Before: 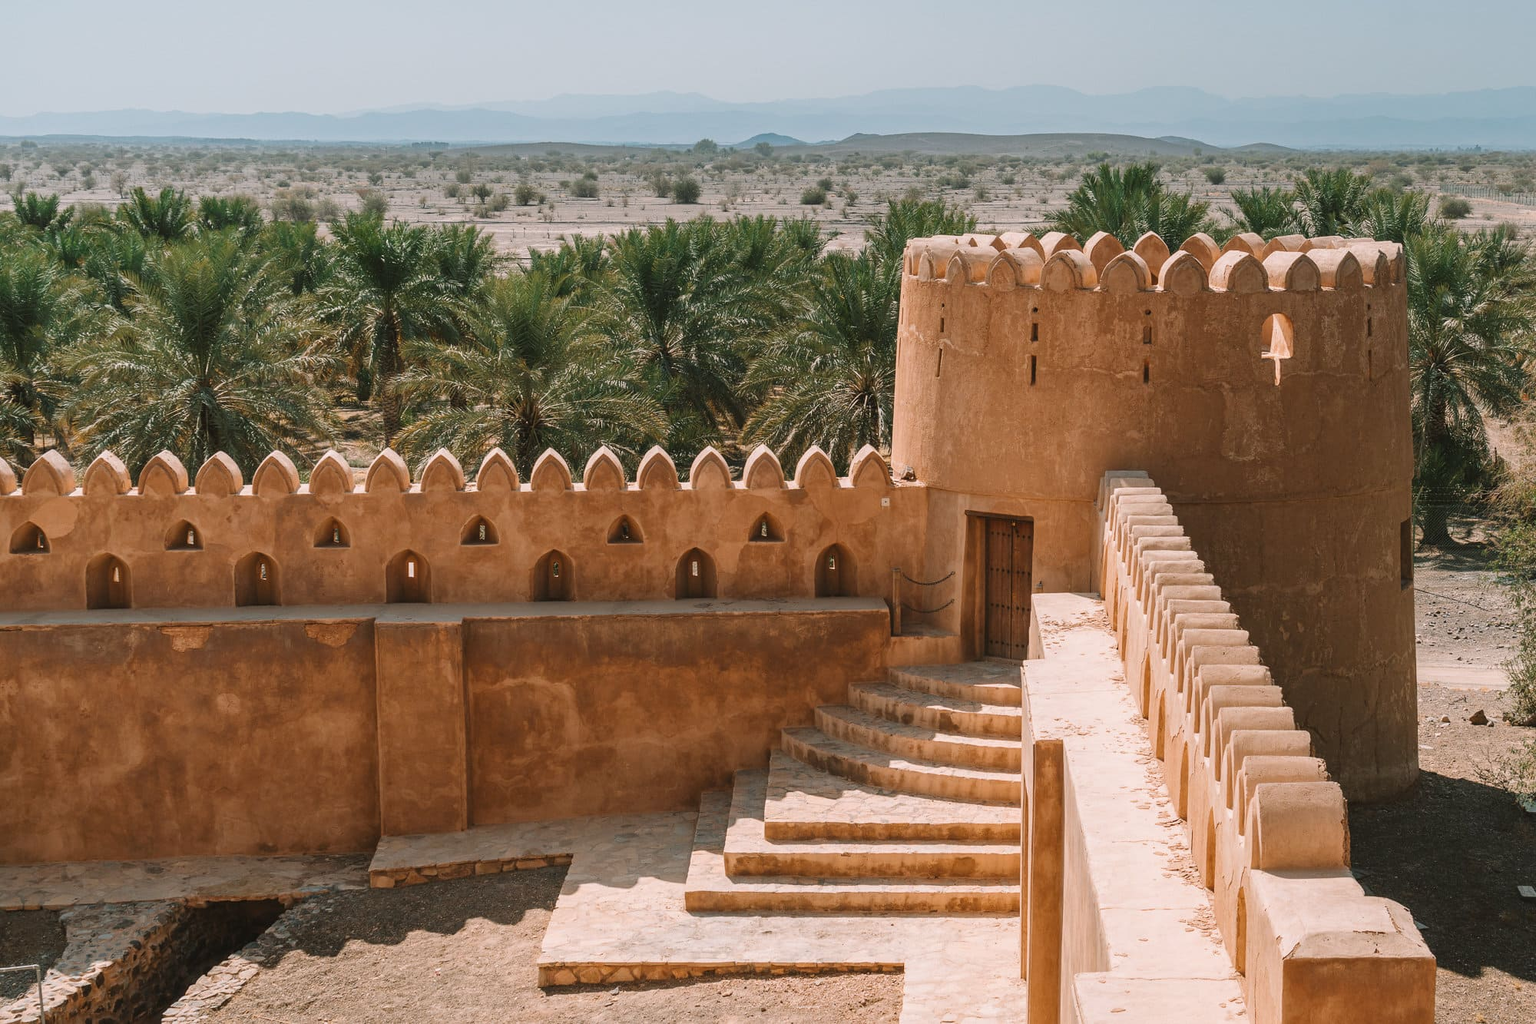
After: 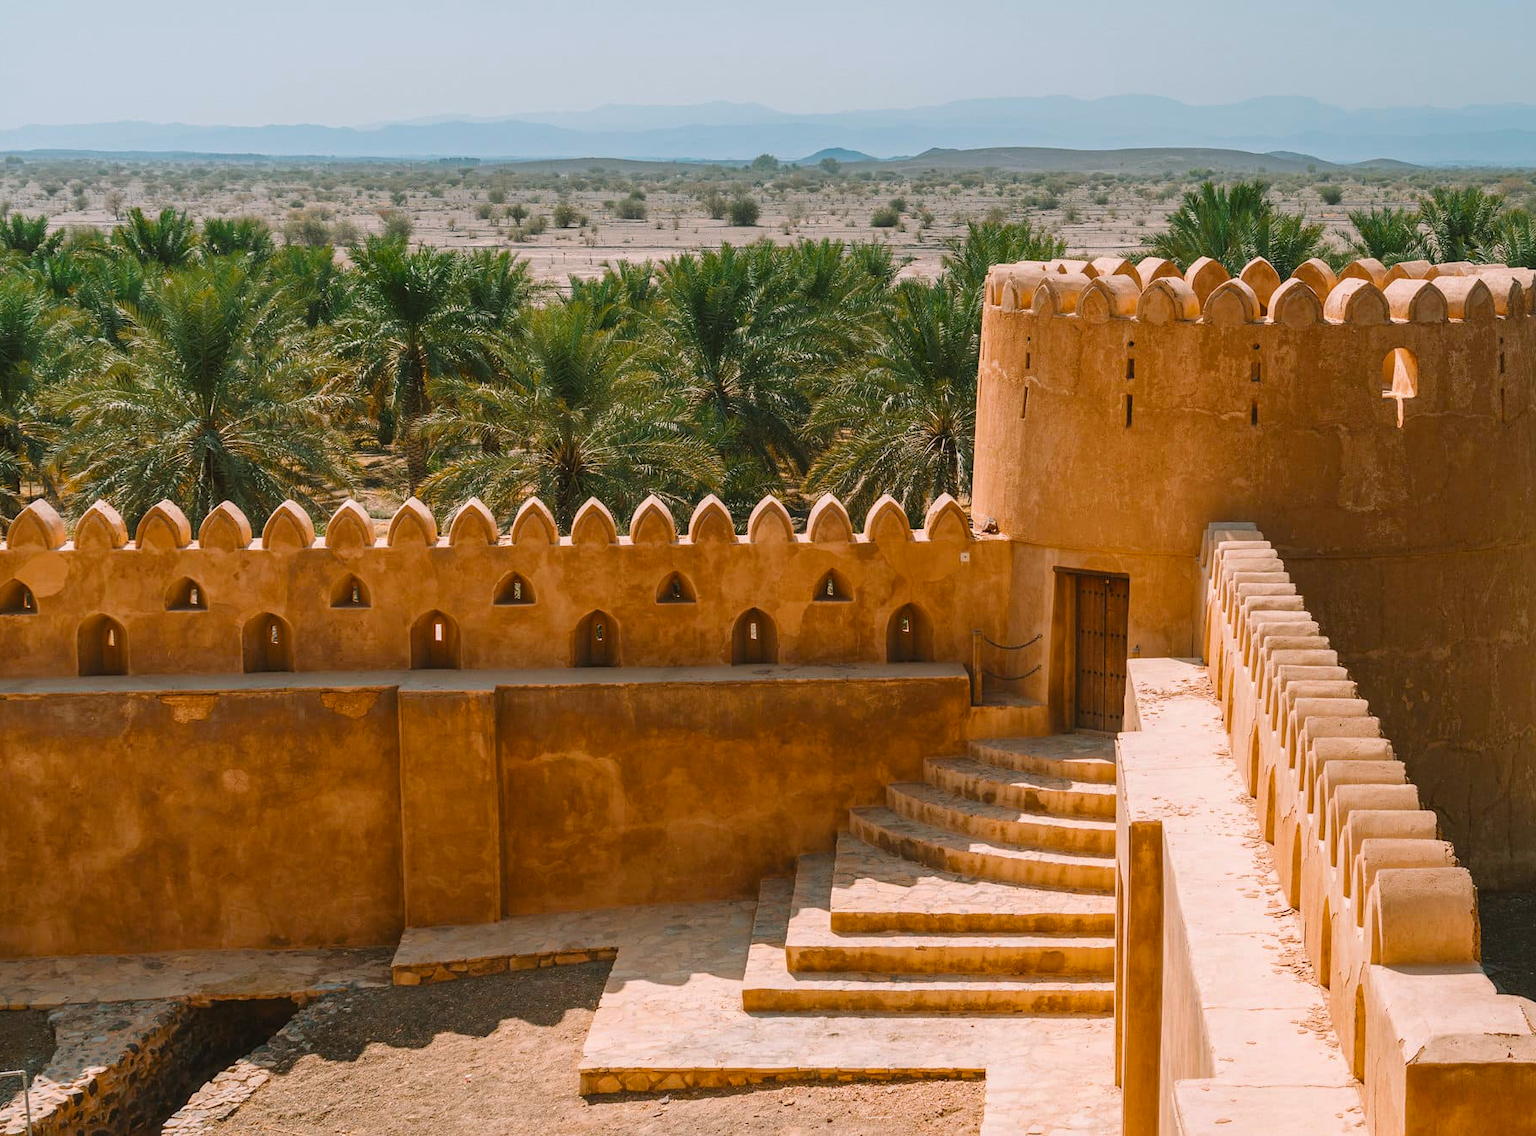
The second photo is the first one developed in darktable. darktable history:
color balance rgb: perceptual saturation grading › global saturation 30%, global vibrance 20%
crop and rotate: left 1.088%, right 8.807%
